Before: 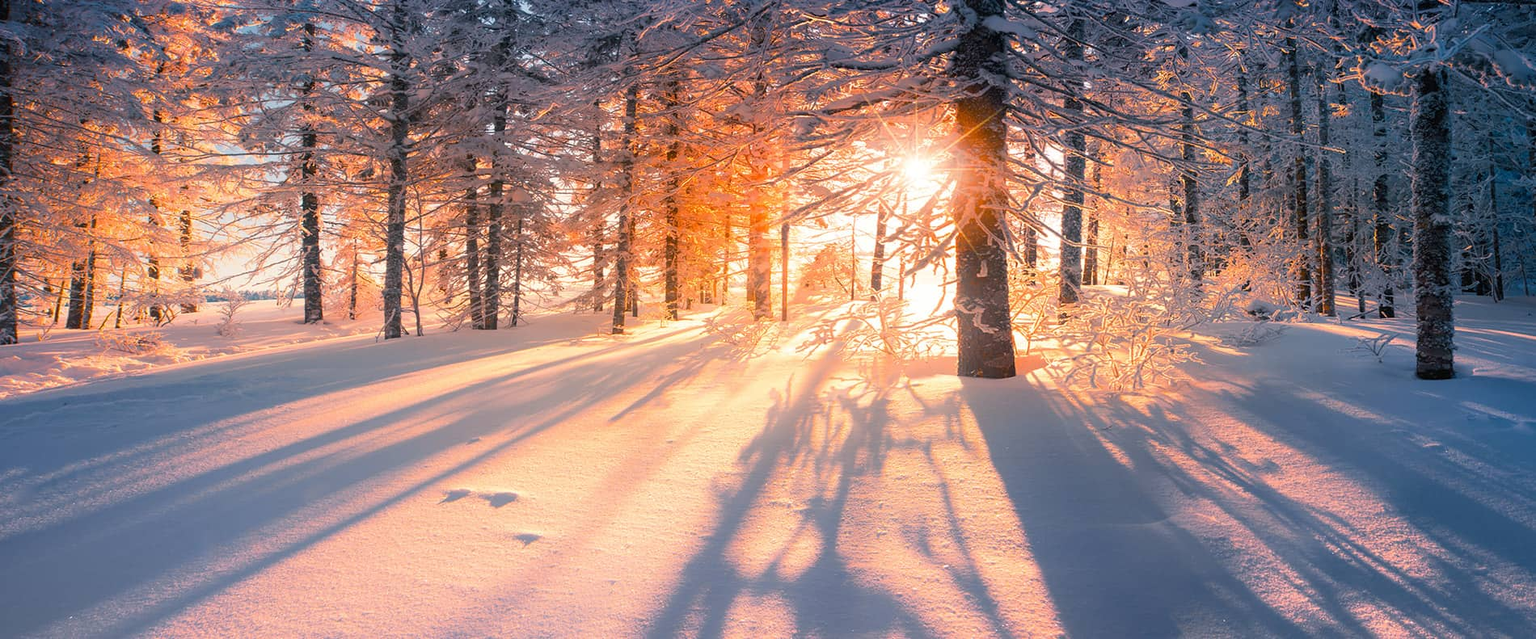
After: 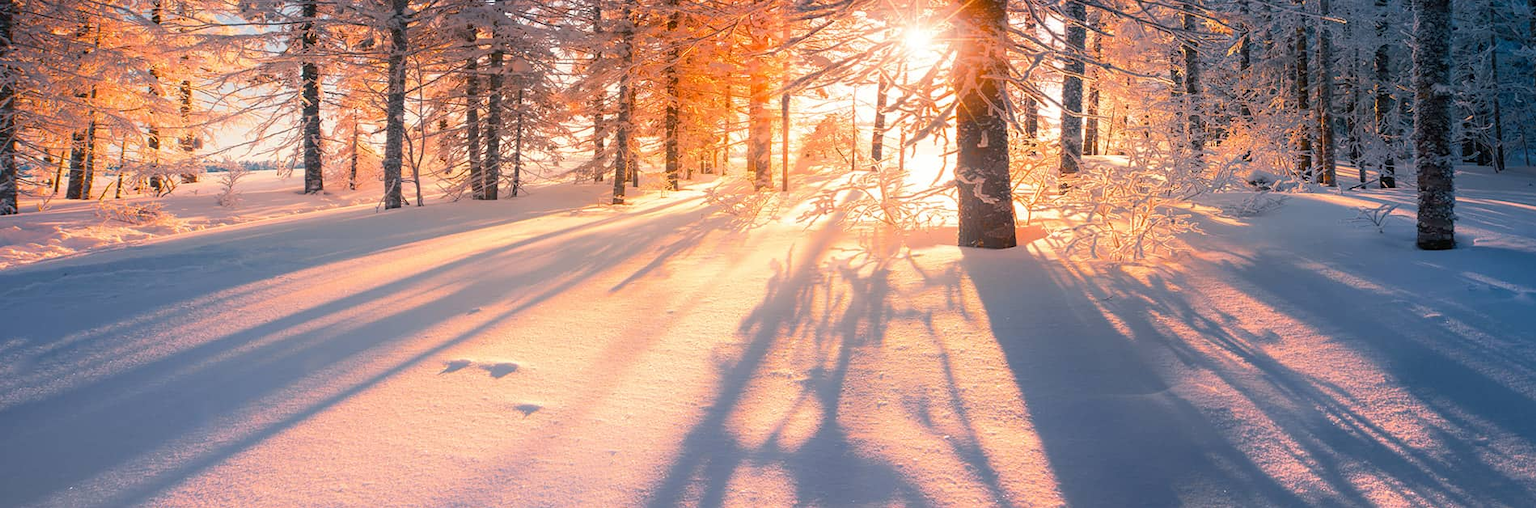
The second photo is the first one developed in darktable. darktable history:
crop and rotate: top 20.355%
